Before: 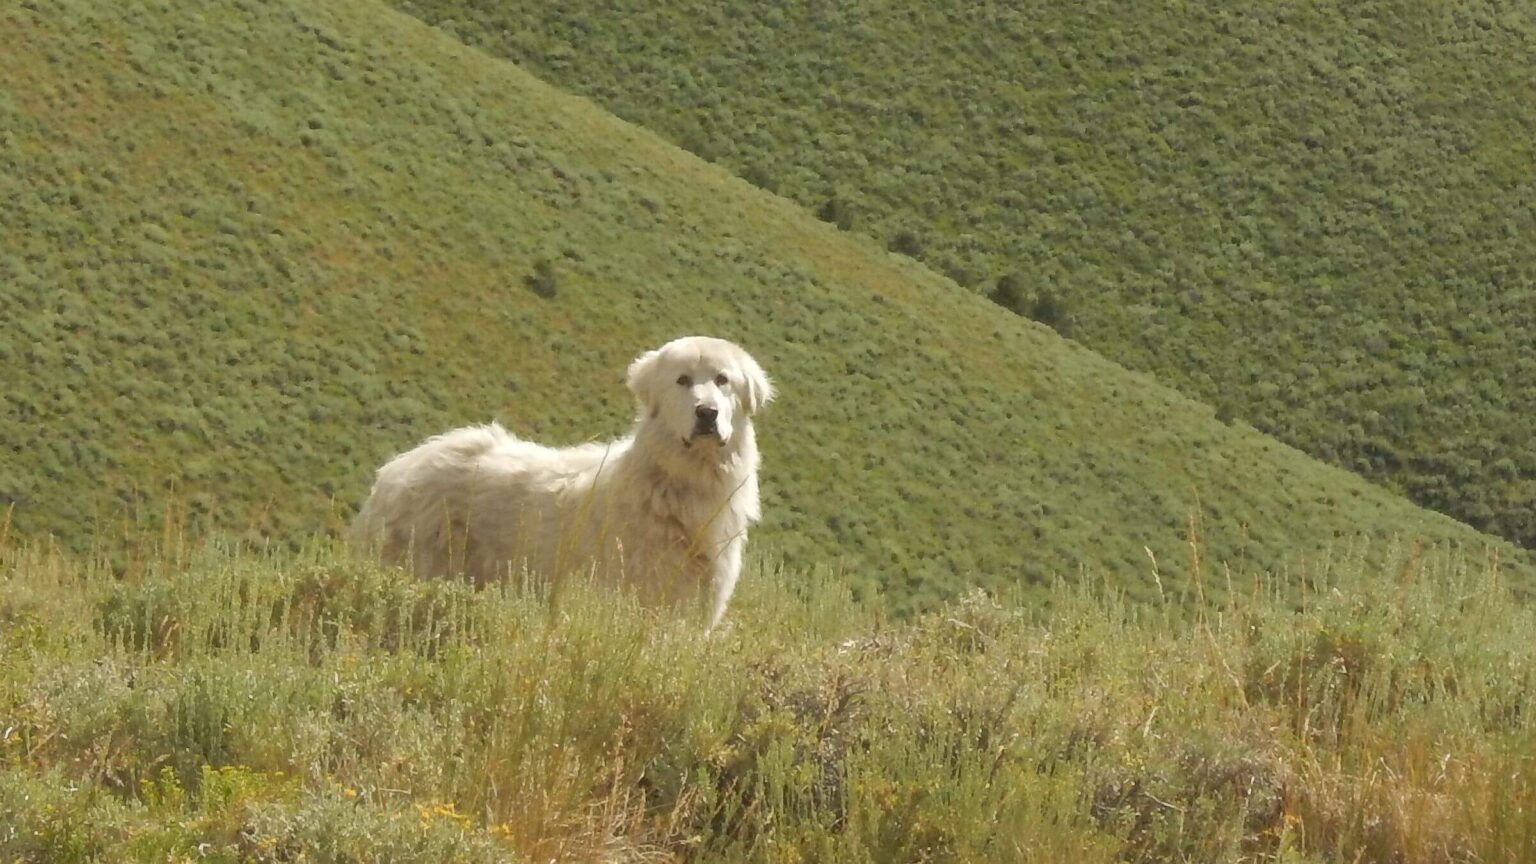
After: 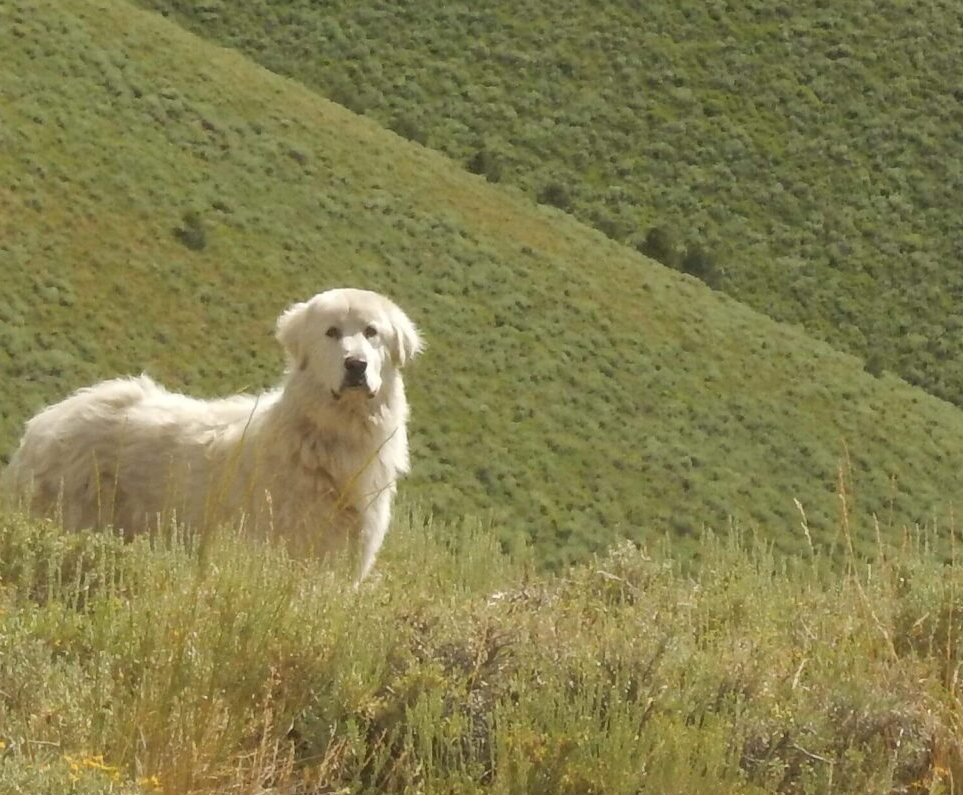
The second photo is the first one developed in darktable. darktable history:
crop and rotate: left 22.856%, top 5.646%, right 14.443%, bottom 2.276%
